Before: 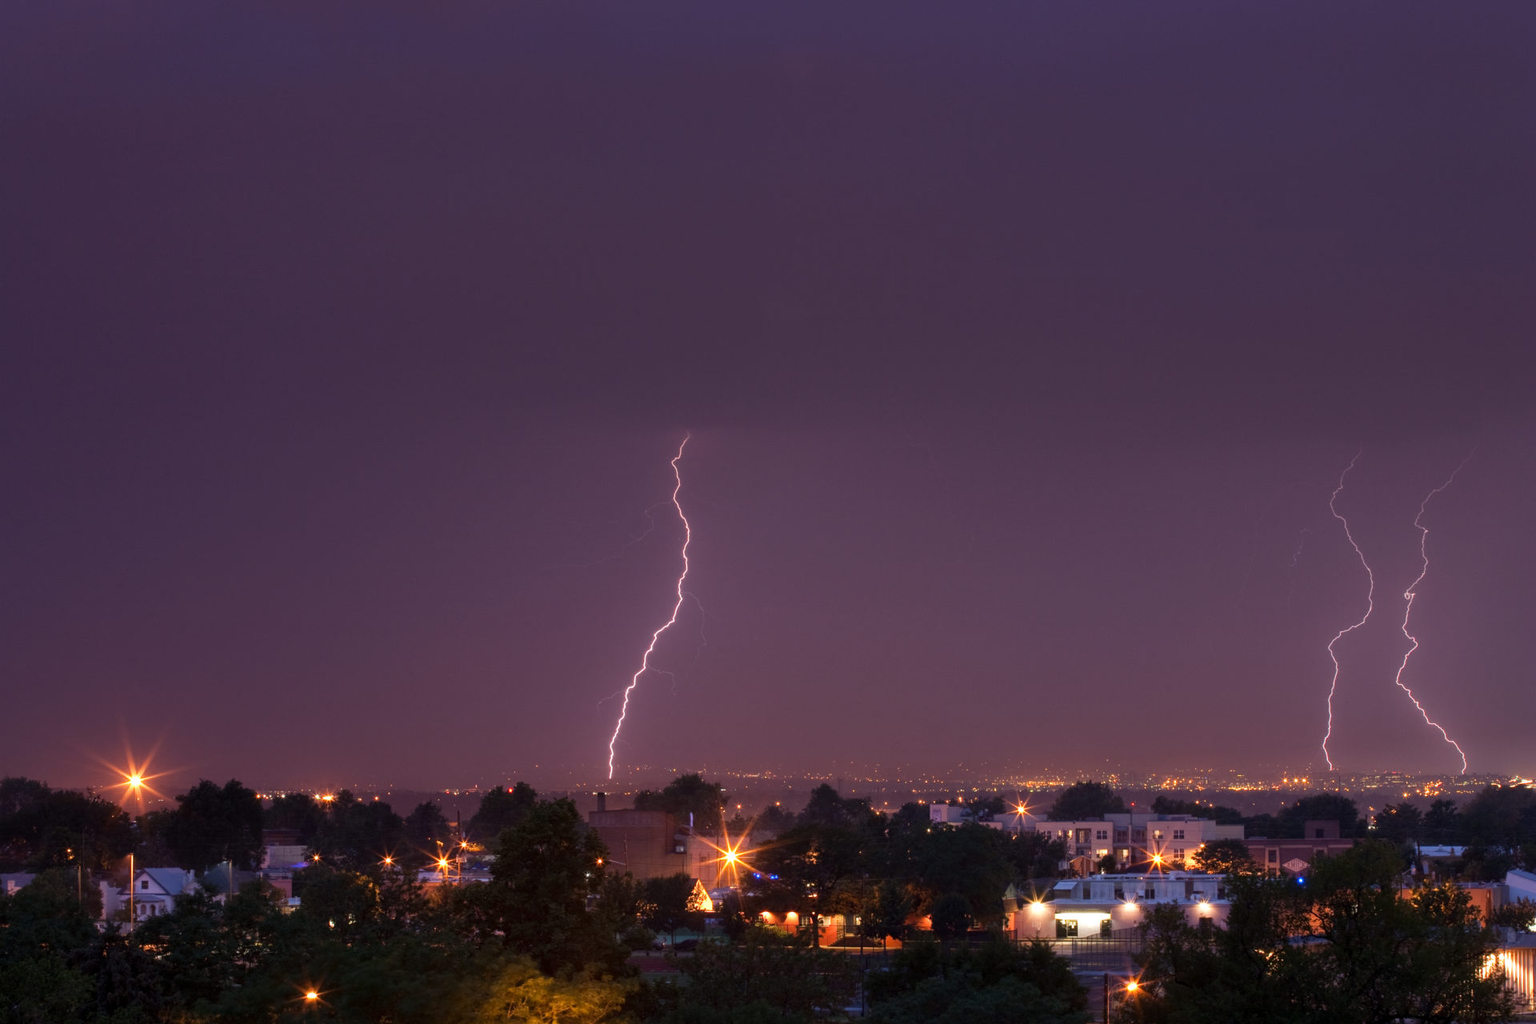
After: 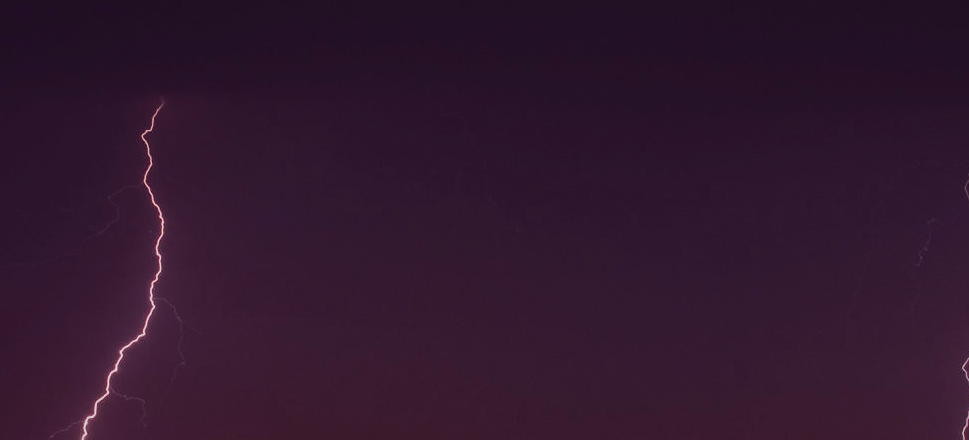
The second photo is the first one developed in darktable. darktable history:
crop: left 36.399%, top 34.575%, right 13.117%, bottom 30.826%
filmic rgb: black relative exposure -7.32 EV, white relative exposure 5.08 EV, hardness 3.21, color science v6 (2022)
contrast brightness saturation: contrast 0.189, brightness -0.23, saturation 0.107
sharpen: radius 1.444, amount 0.408, threshold 1.502
